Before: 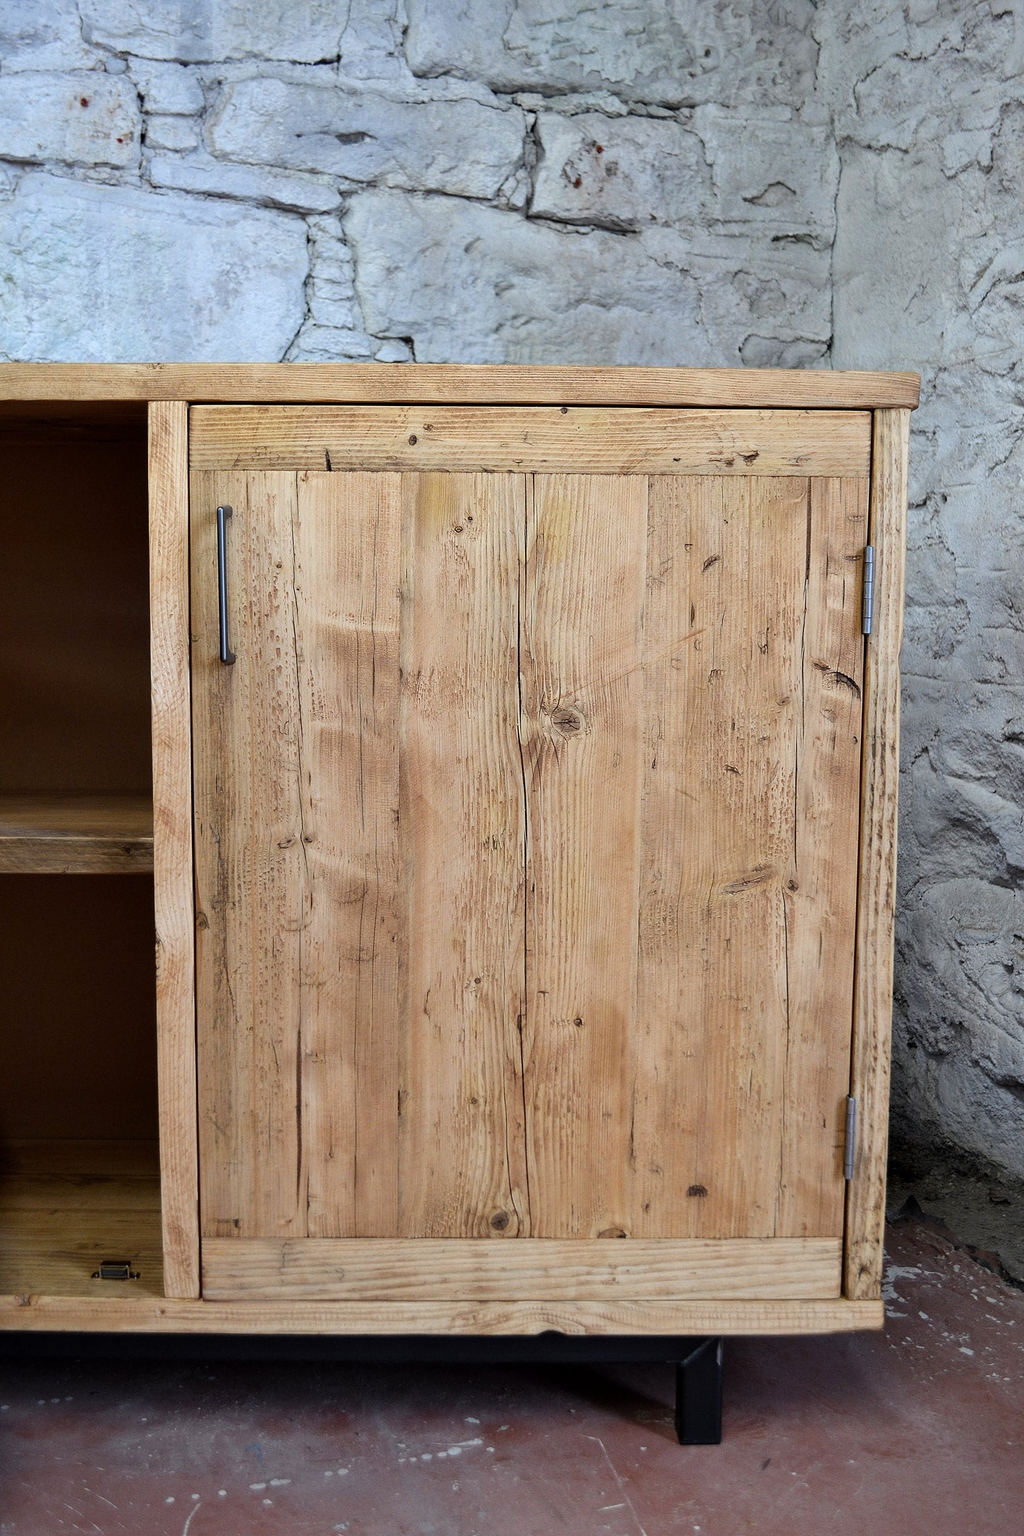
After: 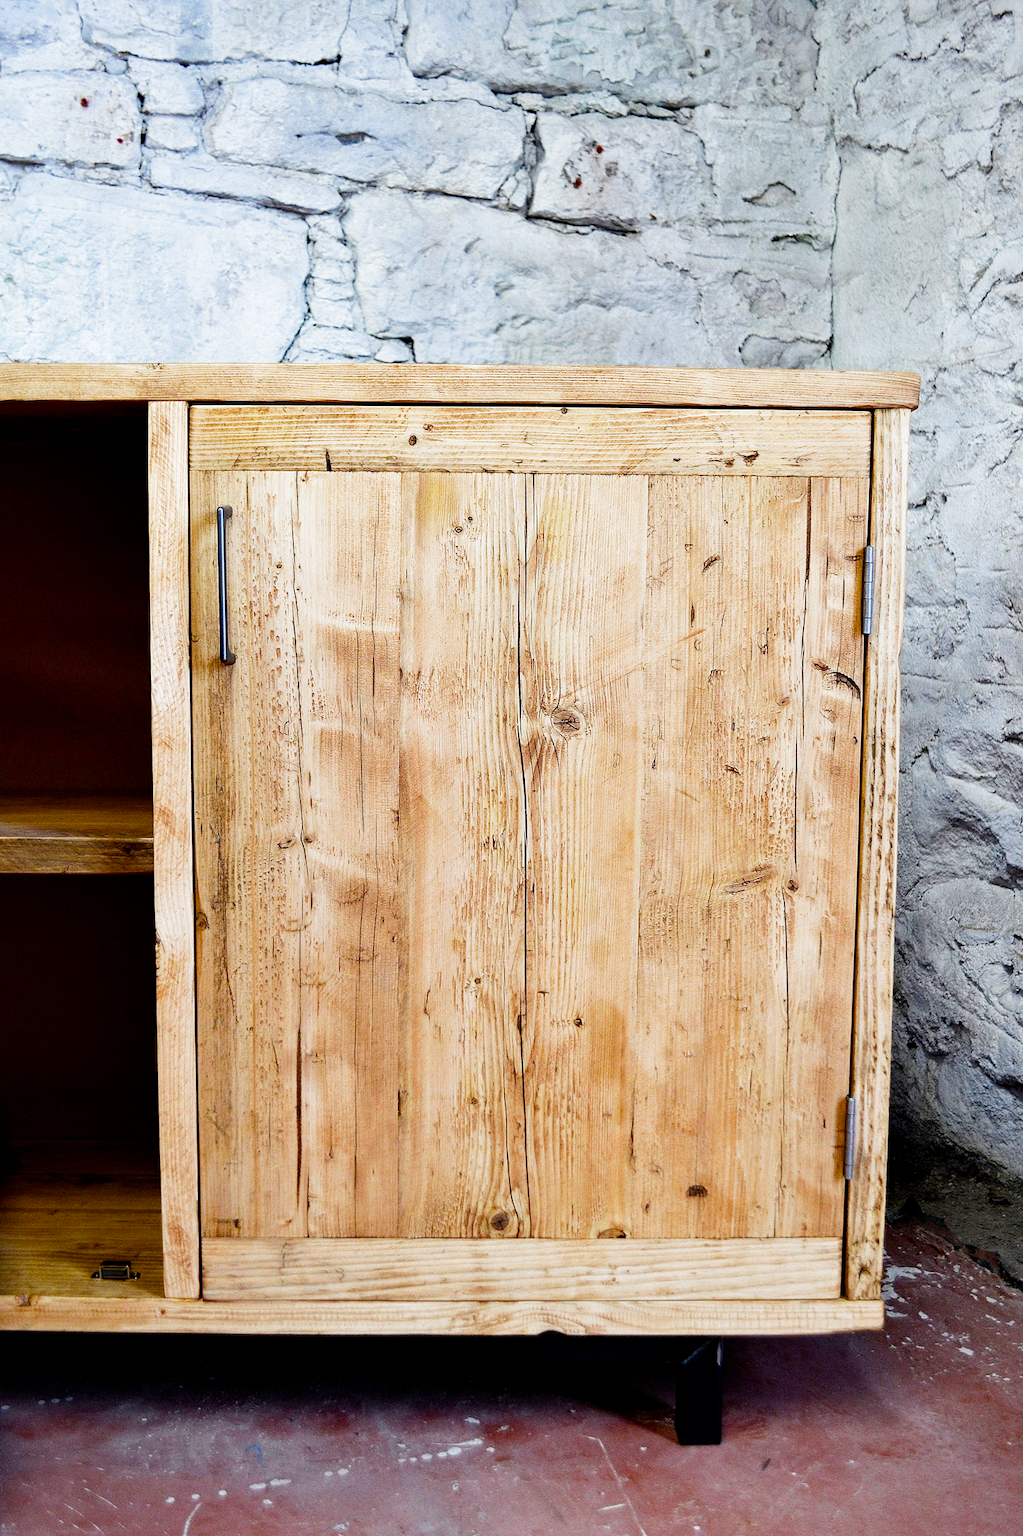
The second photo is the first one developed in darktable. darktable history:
color balance rgb: linear chroma grading › shadows 16%, perceptual saturation grading › global saturation 8%, perceptual saturation grading › shadows 4%, perceptual brilliance grading › global brilliance 2%, perceptual brilliance grading › highlights 8%, perceptual brilliance grading › shadows -4%, global vibrance 16%, saturation formula JzAzBz (2021)
filmic rgb: middle gray luminance 12.74%, black relative exposure -10.13 EV, white relative exposure 3.47 EV, threshold 6 EV, target black luminance 0%, hardness 5.74, latitude 44.69%, contrast 1.221, highlights saturation mix 5%, shadows ↔ highlights balance 26.78%, add noise in highlights 0, preserve chrominance no, color science v3 (2019), use custom middle-gray values true, iterations of high-quality reconstruction 0, contrast in highlights soft, enable highlight reconstruction true
